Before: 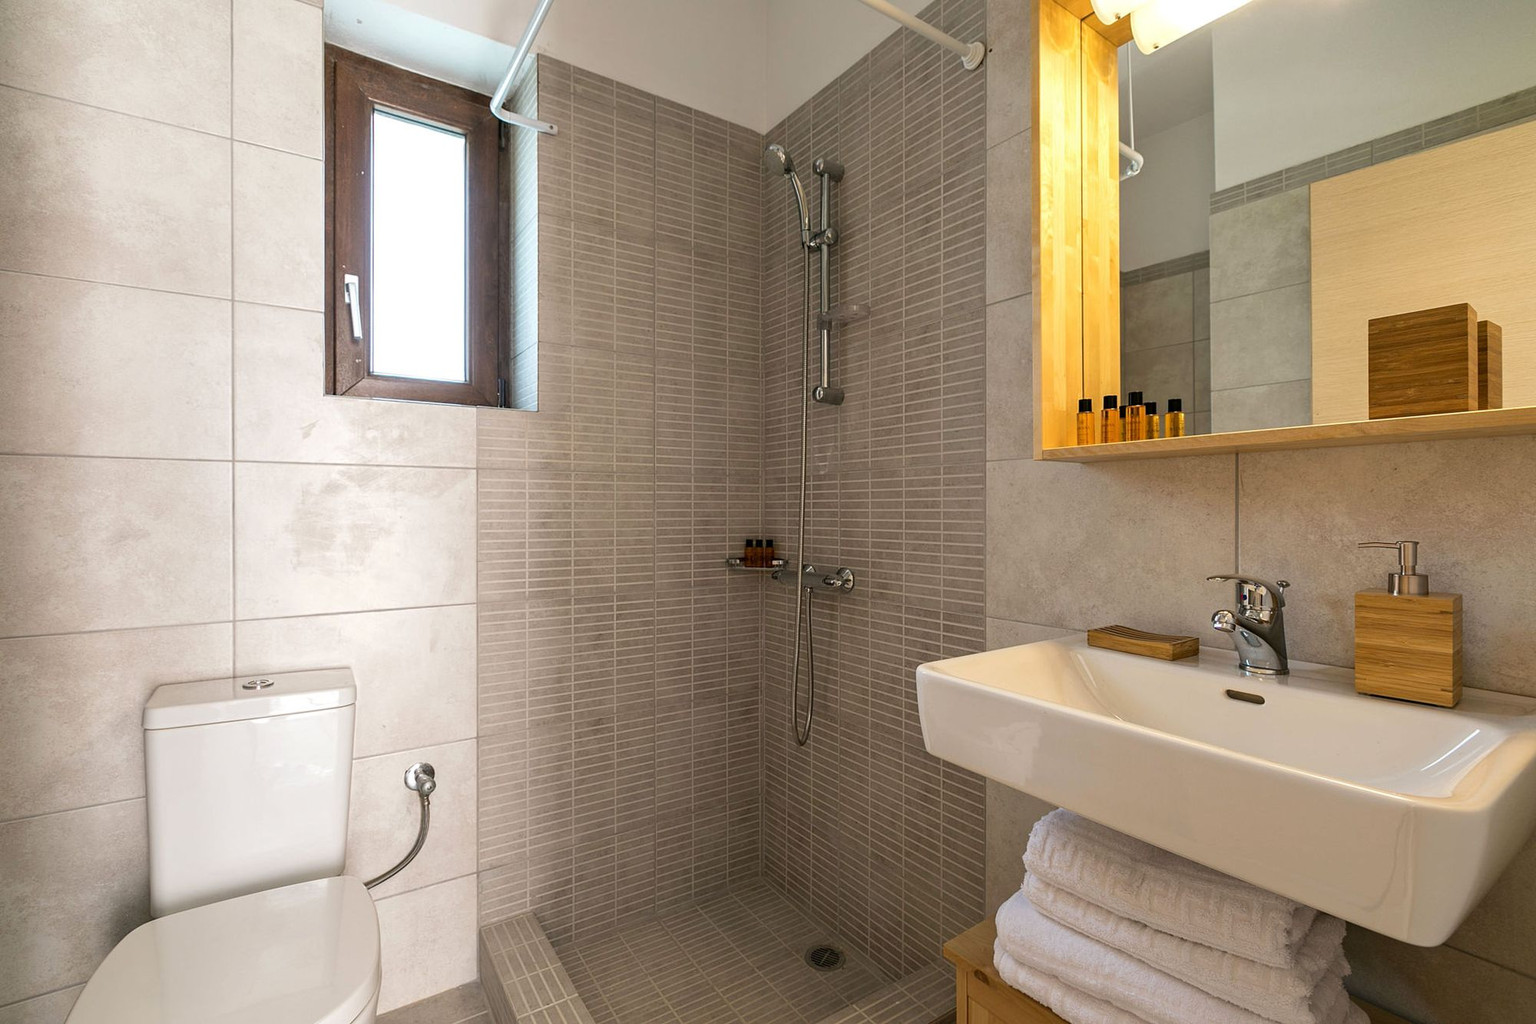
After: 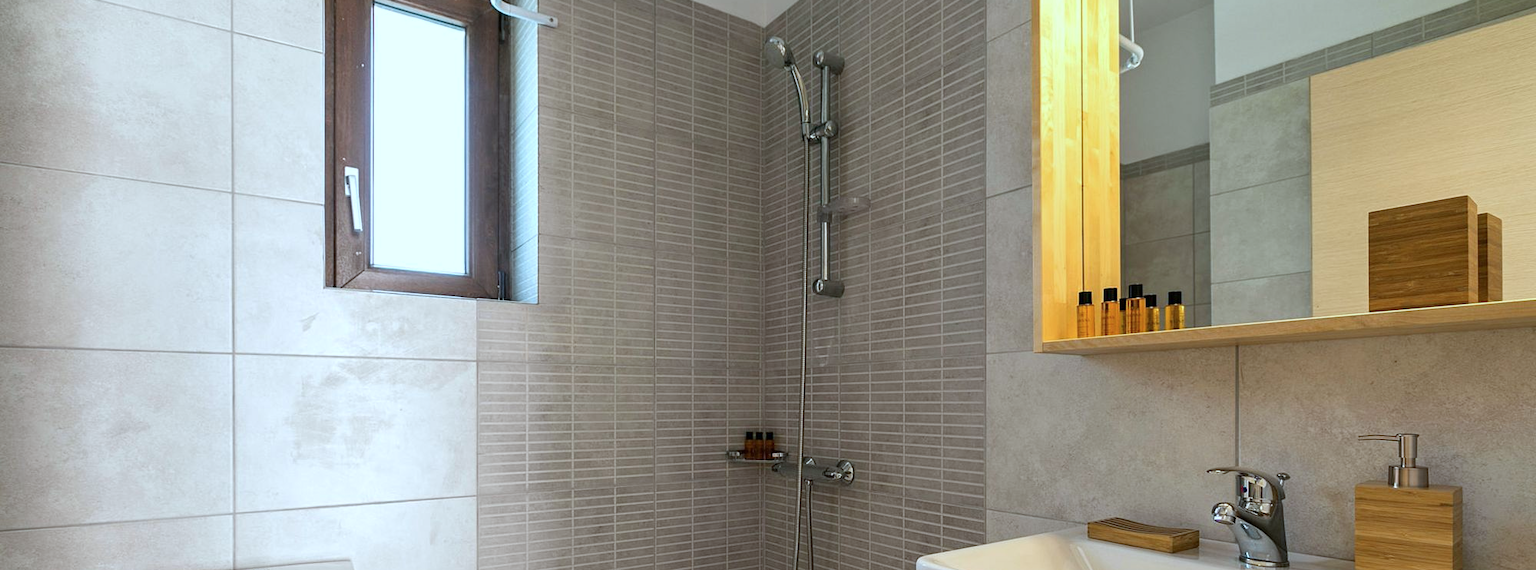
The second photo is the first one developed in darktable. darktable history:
color calibration: gray › normalize channels true, illuminant F (fluorescent), F source F9 (Cool White Deluxe 4150 K) – high CRI, x 0.374, y 0.373, temperature 4150.22 K, gamut compression 0.011
crop and rotate: top 10.535%, bottom 33.711%
